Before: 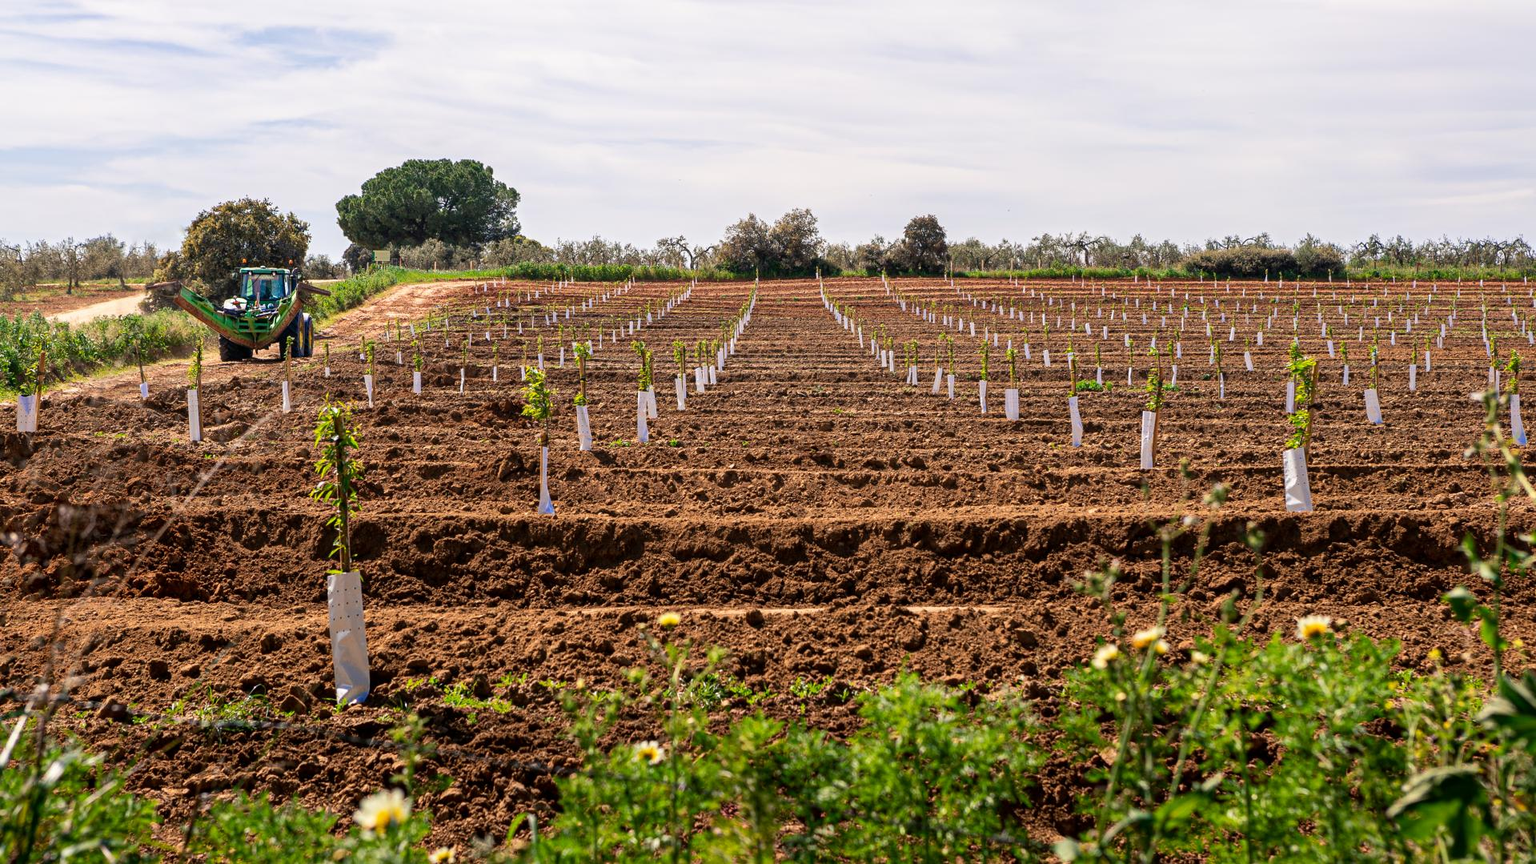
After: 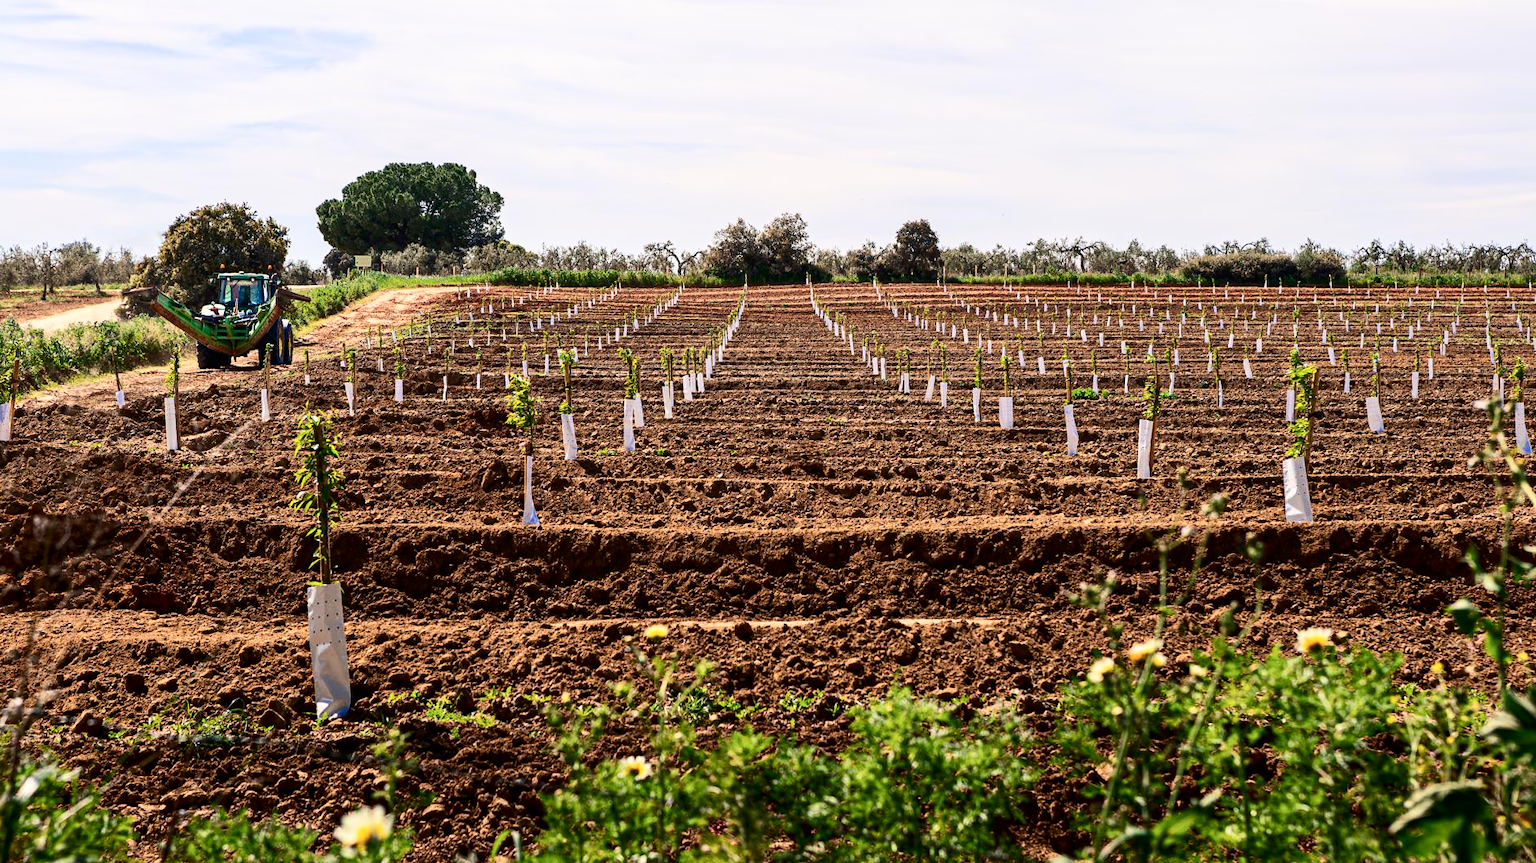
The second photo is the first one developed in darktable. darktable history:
crop: left 1.743%, right 0.268%, bottom 2.011%
contrast brightness saturation: contrast 0.28
